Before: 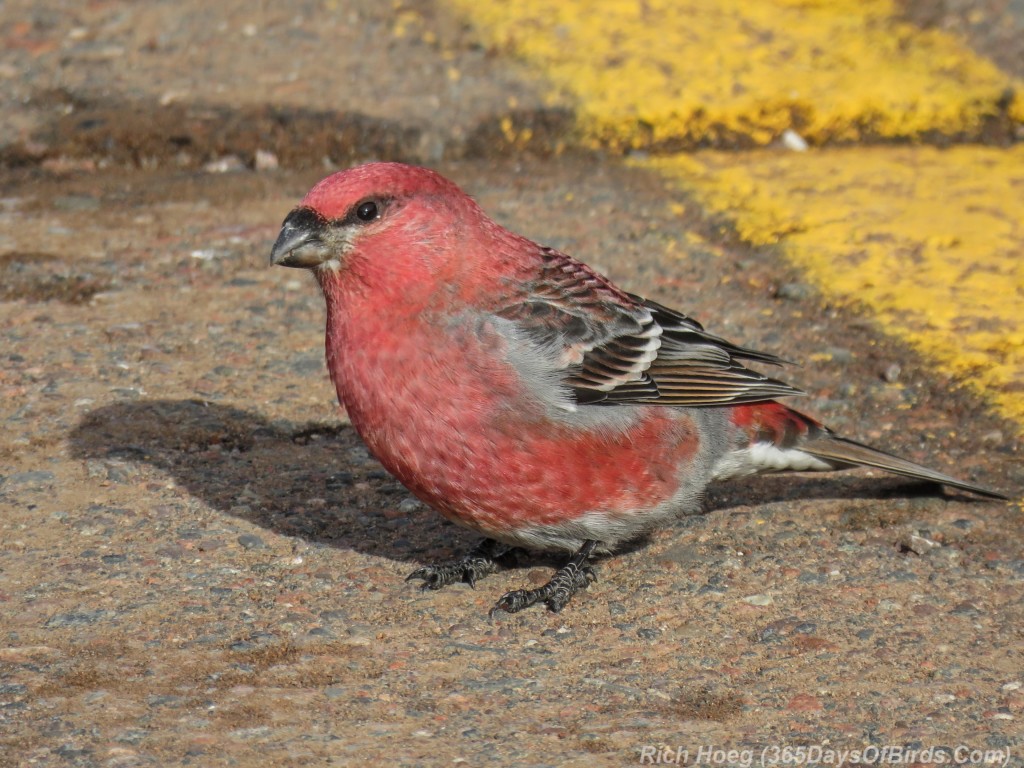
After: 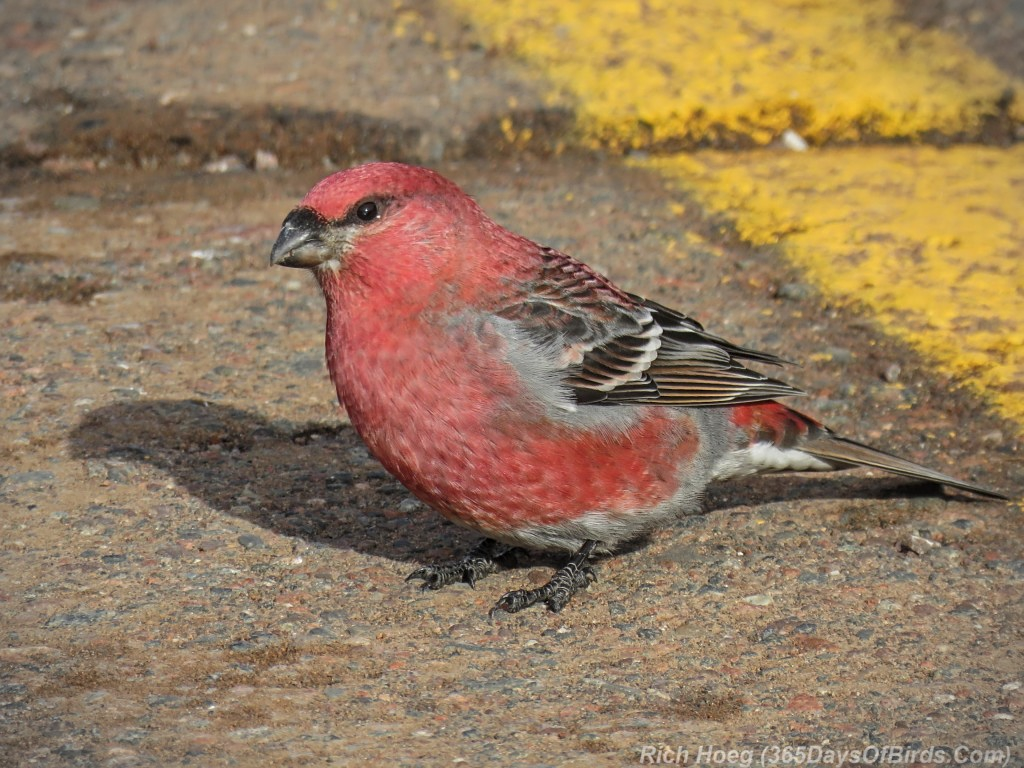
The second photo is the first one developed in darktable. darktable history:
shadows and highlights: radius 125.35, shadows 21.19, highlights -22.94, low approximation 0.01
vignetting: fall-off start 97.25%, width/height ratio 1.185
sharpen: amount 0.214
